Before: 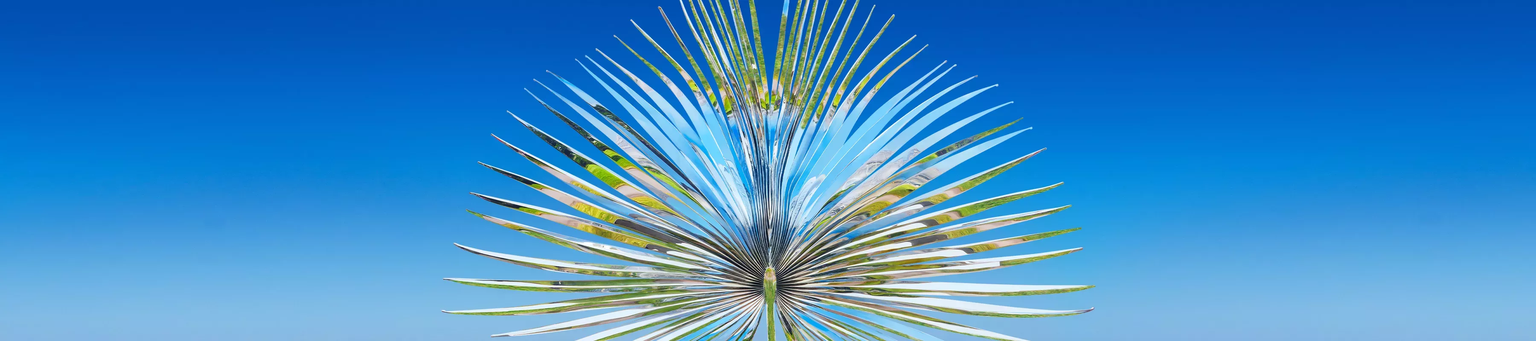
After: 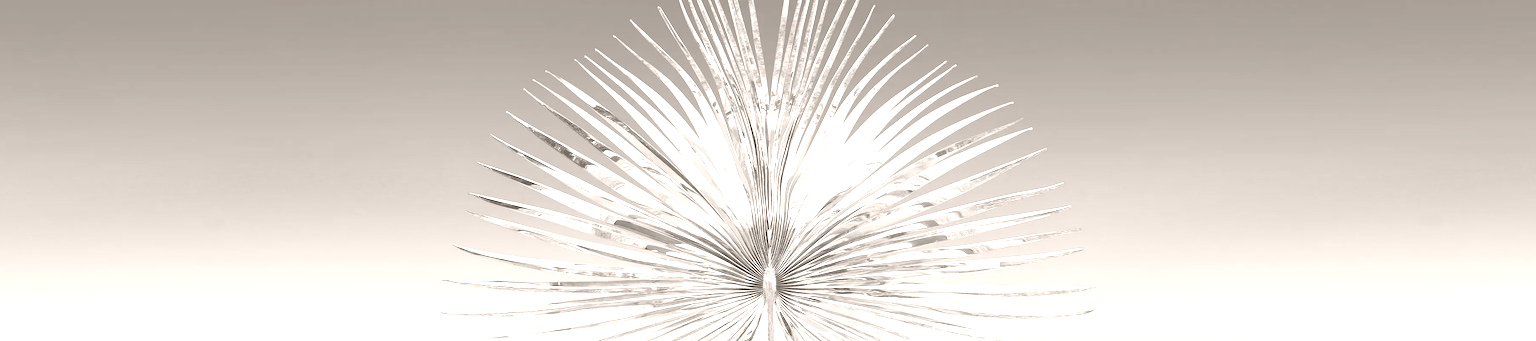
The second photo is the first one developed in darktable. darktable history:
exposure: compensate highlight preservation false
color correction: highlights a* 19.5, highlights b* -11.53, saturation 1.69
colorize: hue 34.49°, saturation 35.33%, source mix 100%, lightness 55%, version 1
crop and rotate: left 0.126%
